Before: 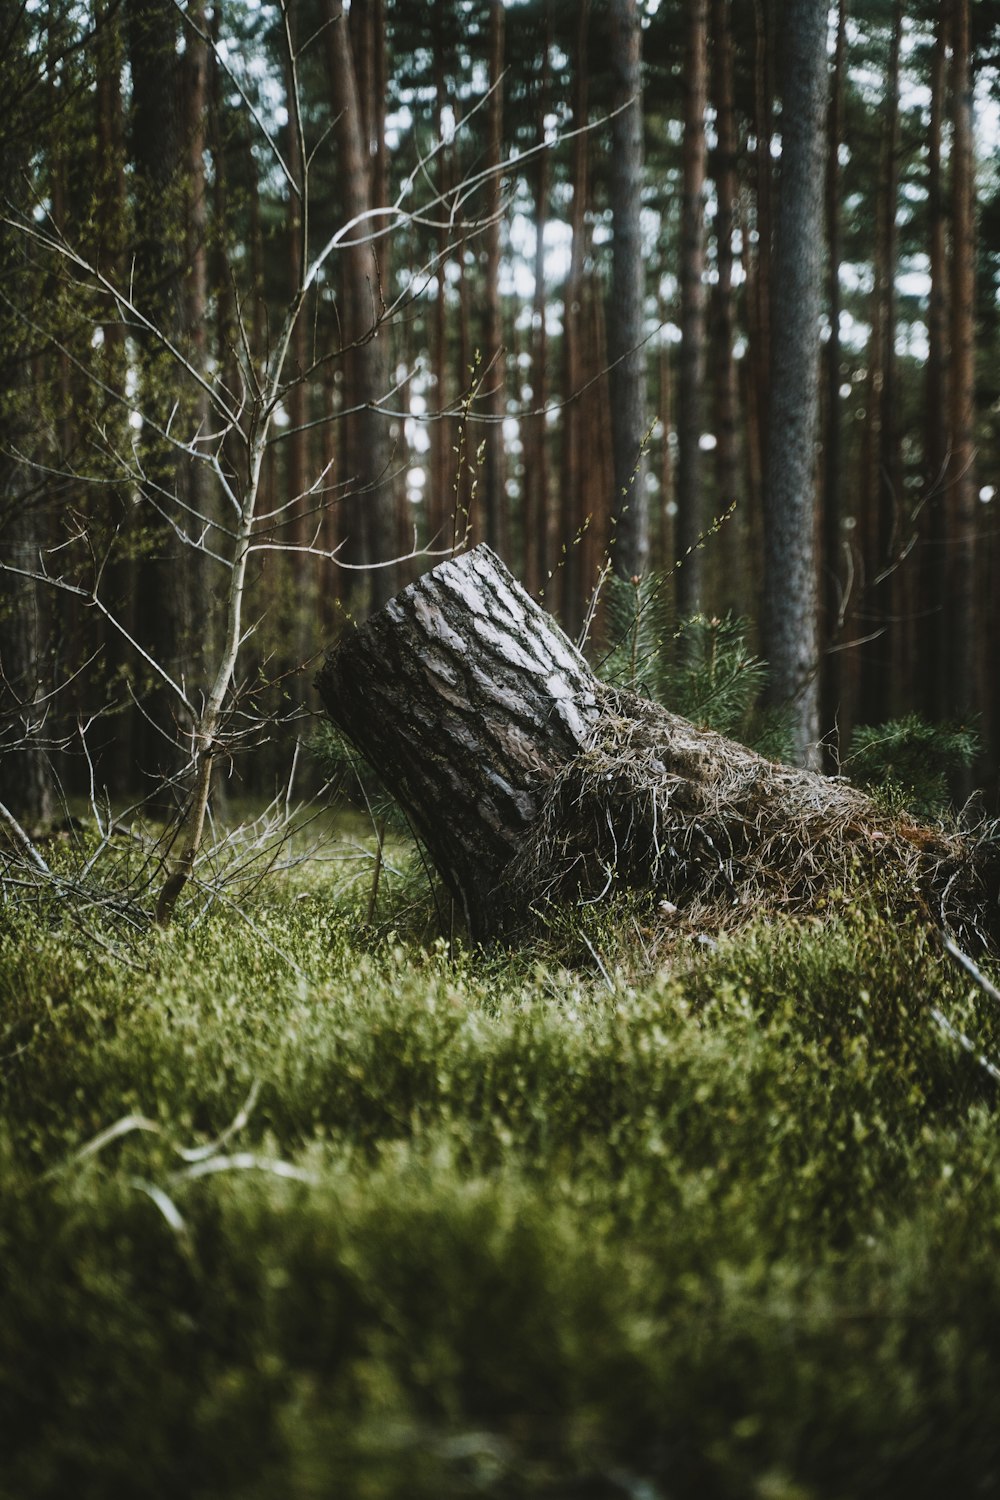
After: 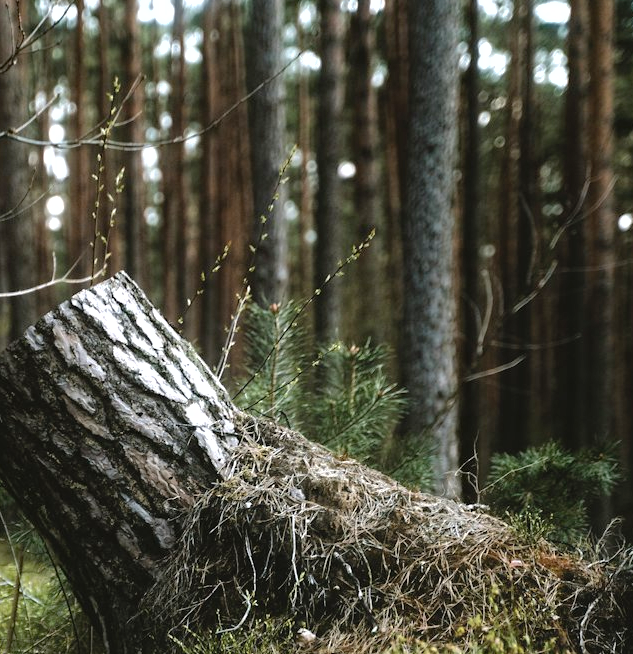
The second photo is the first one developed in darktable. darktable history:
tone equalizer: -8 EV -0.739 EV, -7 EV -0.719 EV, -6 EV -0.623 EV, -5 EV -0.375 EV, -3 EV 0.405 EV, -2 EV 0.6 EV, -1 EV 0.69 EV, +0 EV 0.723 EV
haze removal: compatibility mode true
shadows and highlights: on, module defaults
crop: left 36.161%, top 18.146%, right 0.503%, bottom 38.218%
